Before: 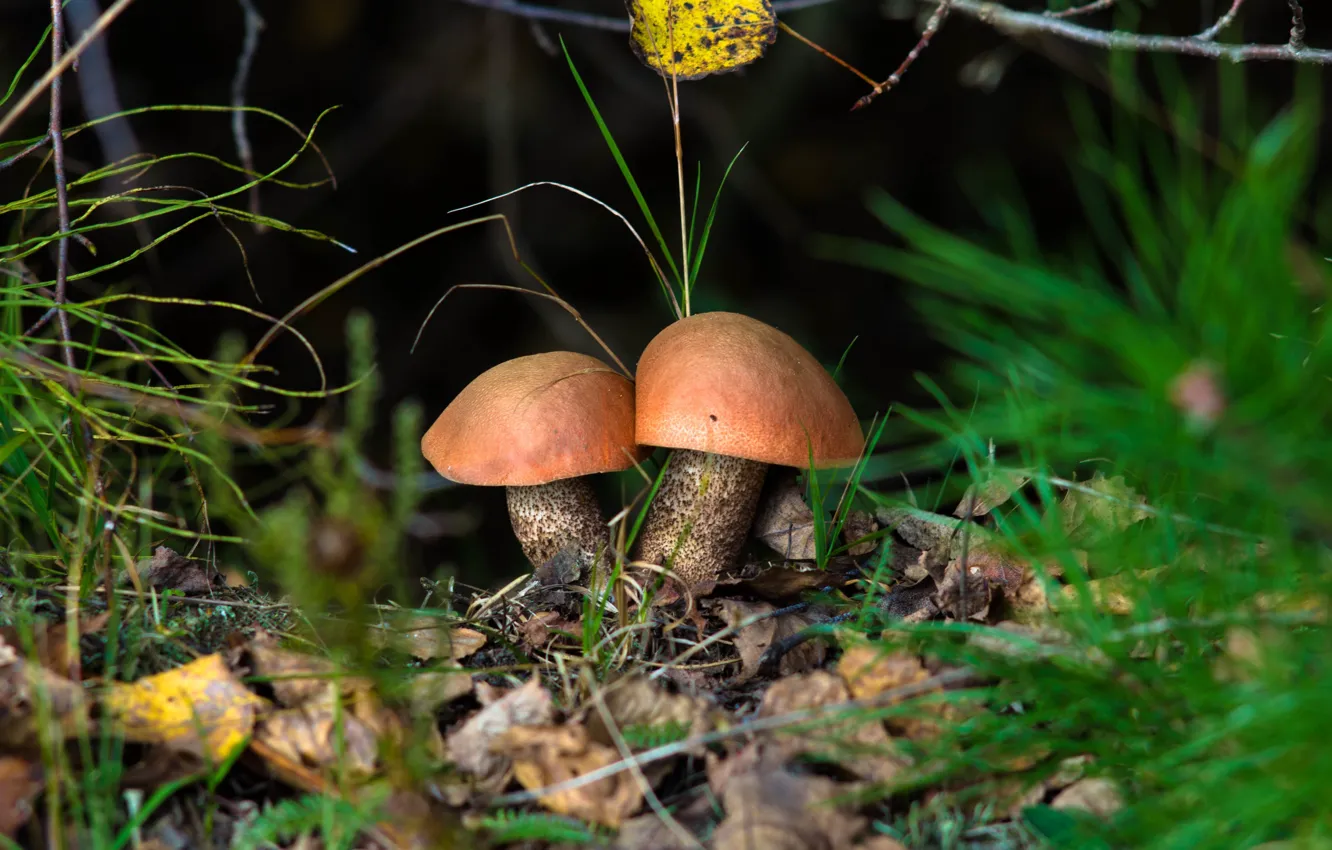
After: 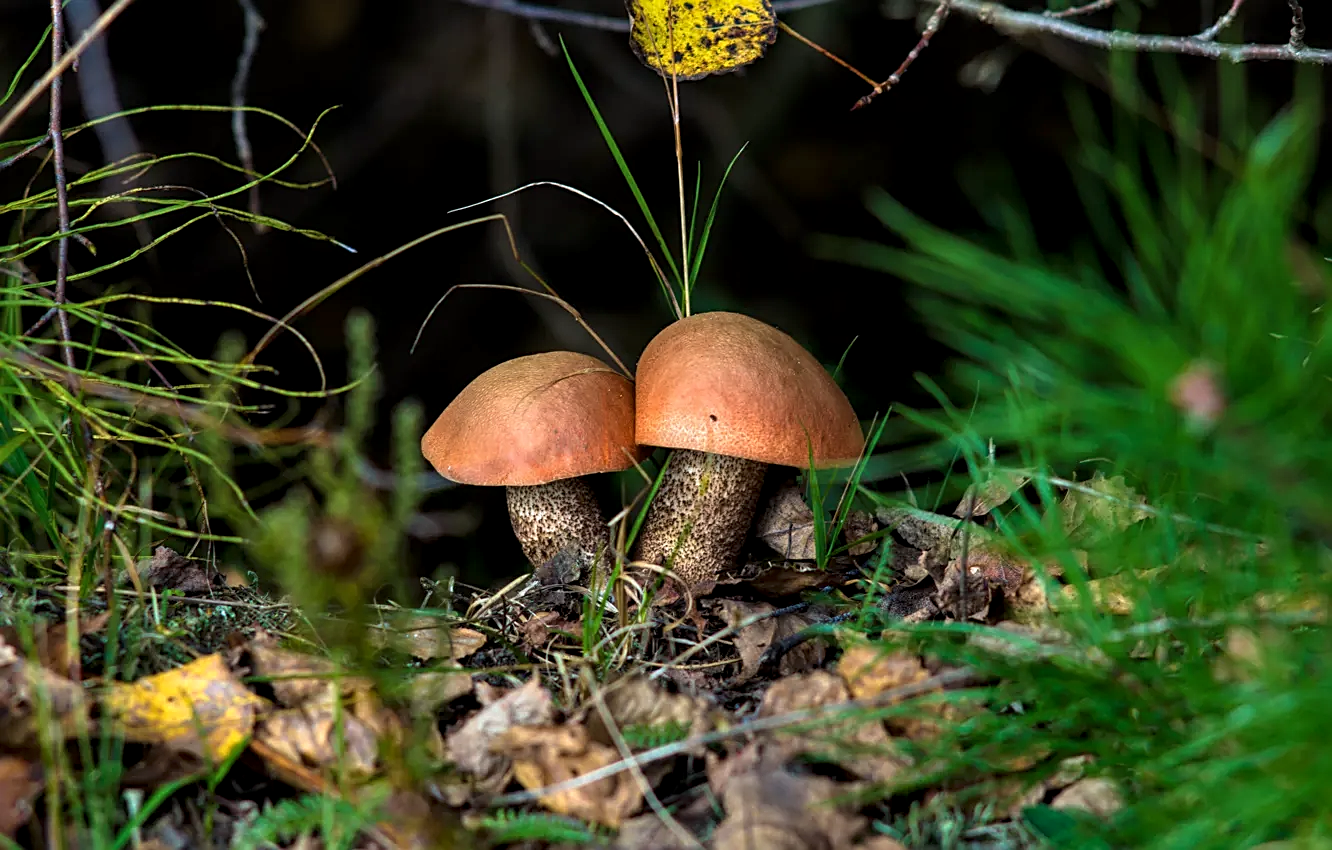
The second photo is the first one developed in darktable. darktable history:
local contrast: shadows 97%, midtone range 0.499
sharpen: on, module defaults
